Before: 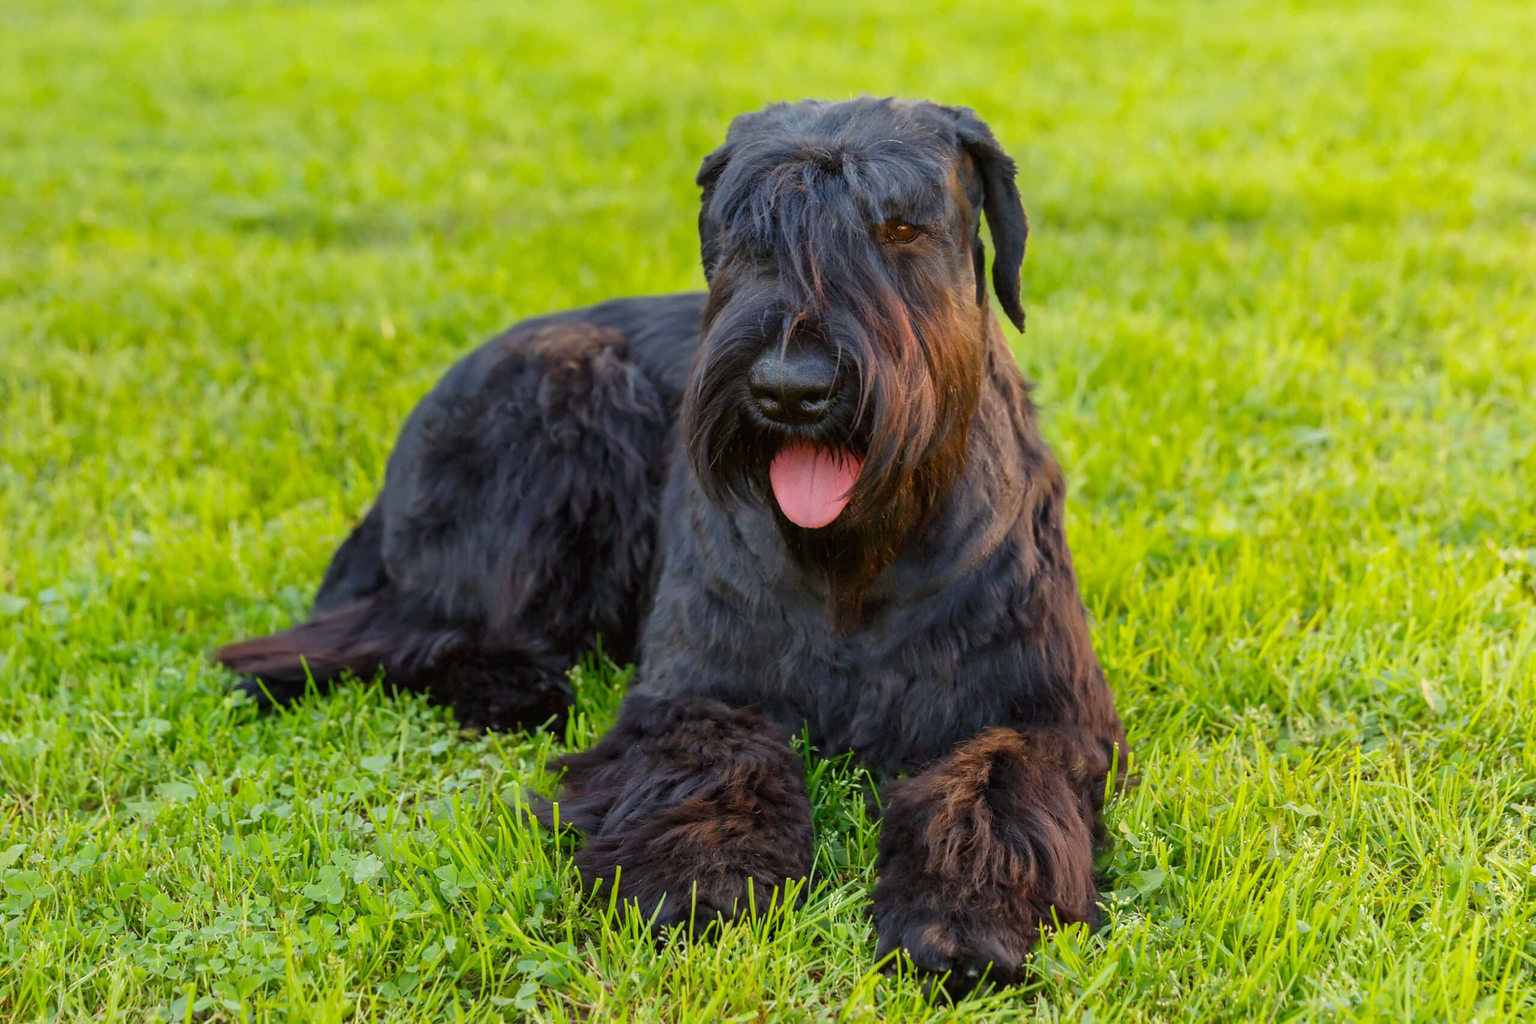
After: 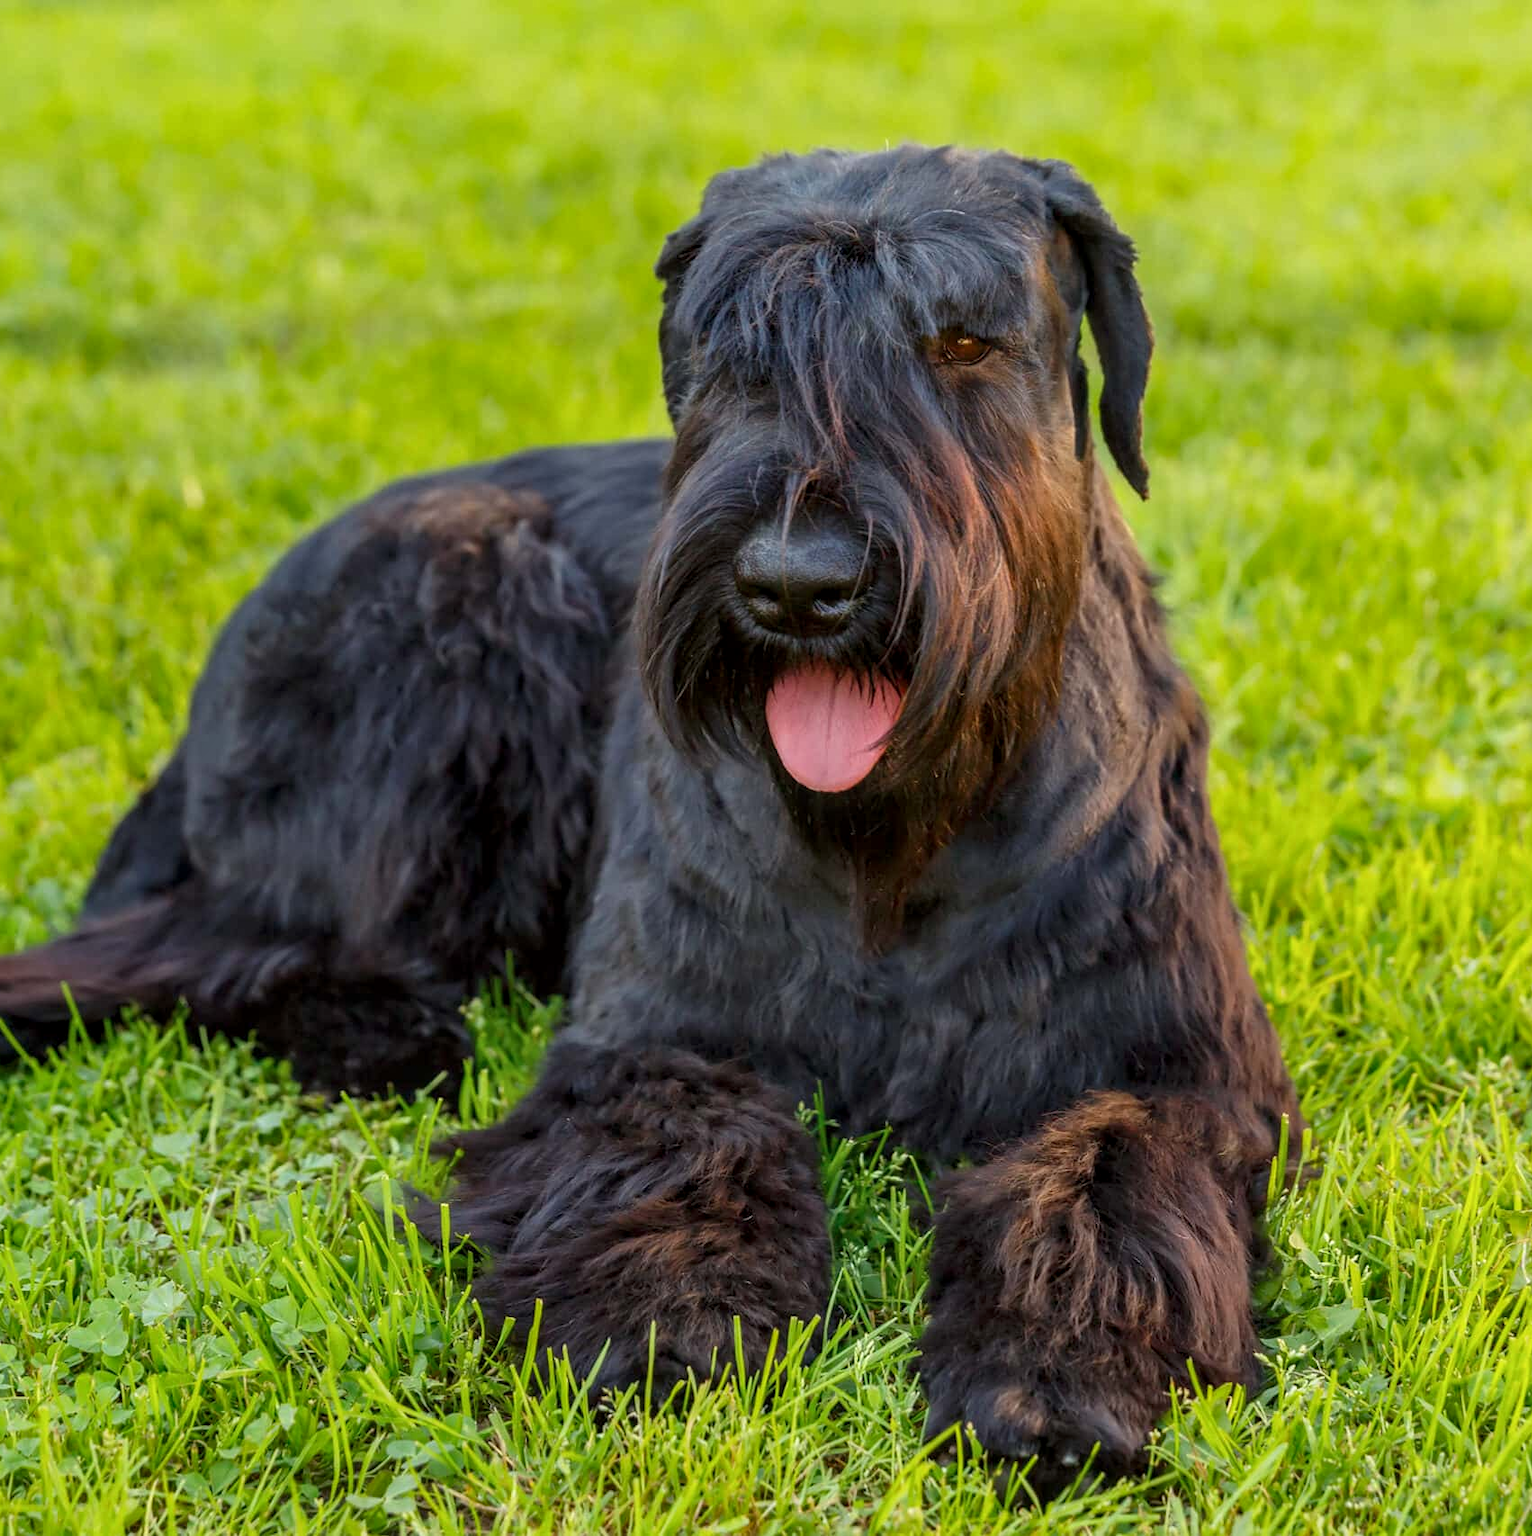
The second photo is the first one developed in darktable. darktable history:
crop: left 16.899%, right 16.556%
local contrast: on, module defaults
